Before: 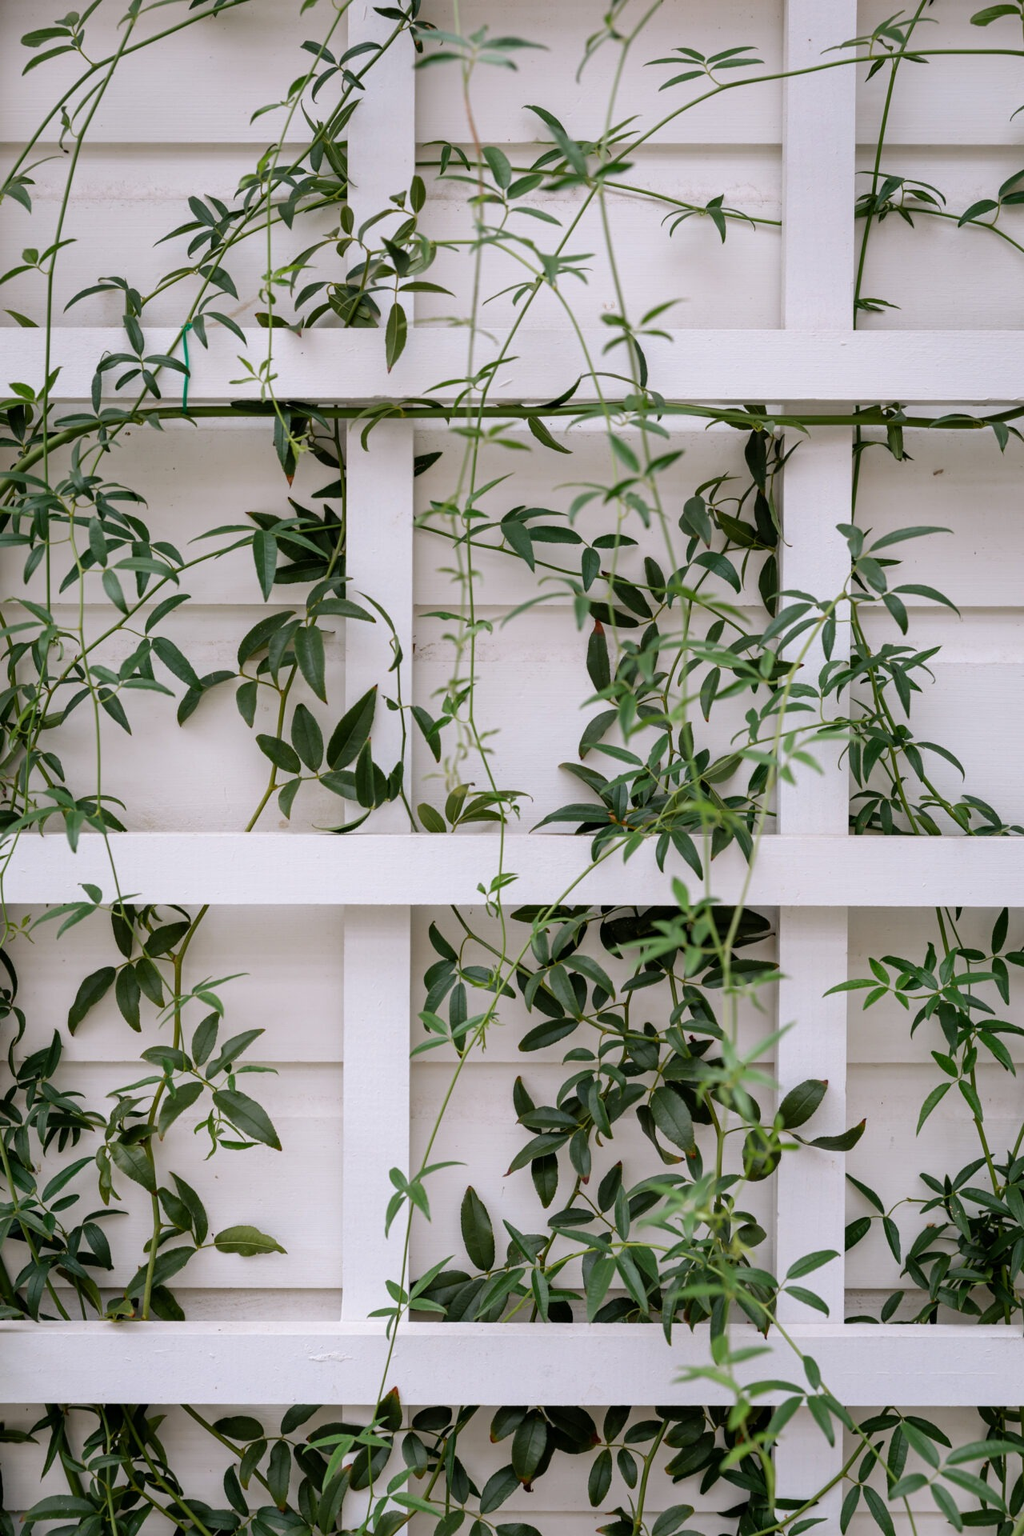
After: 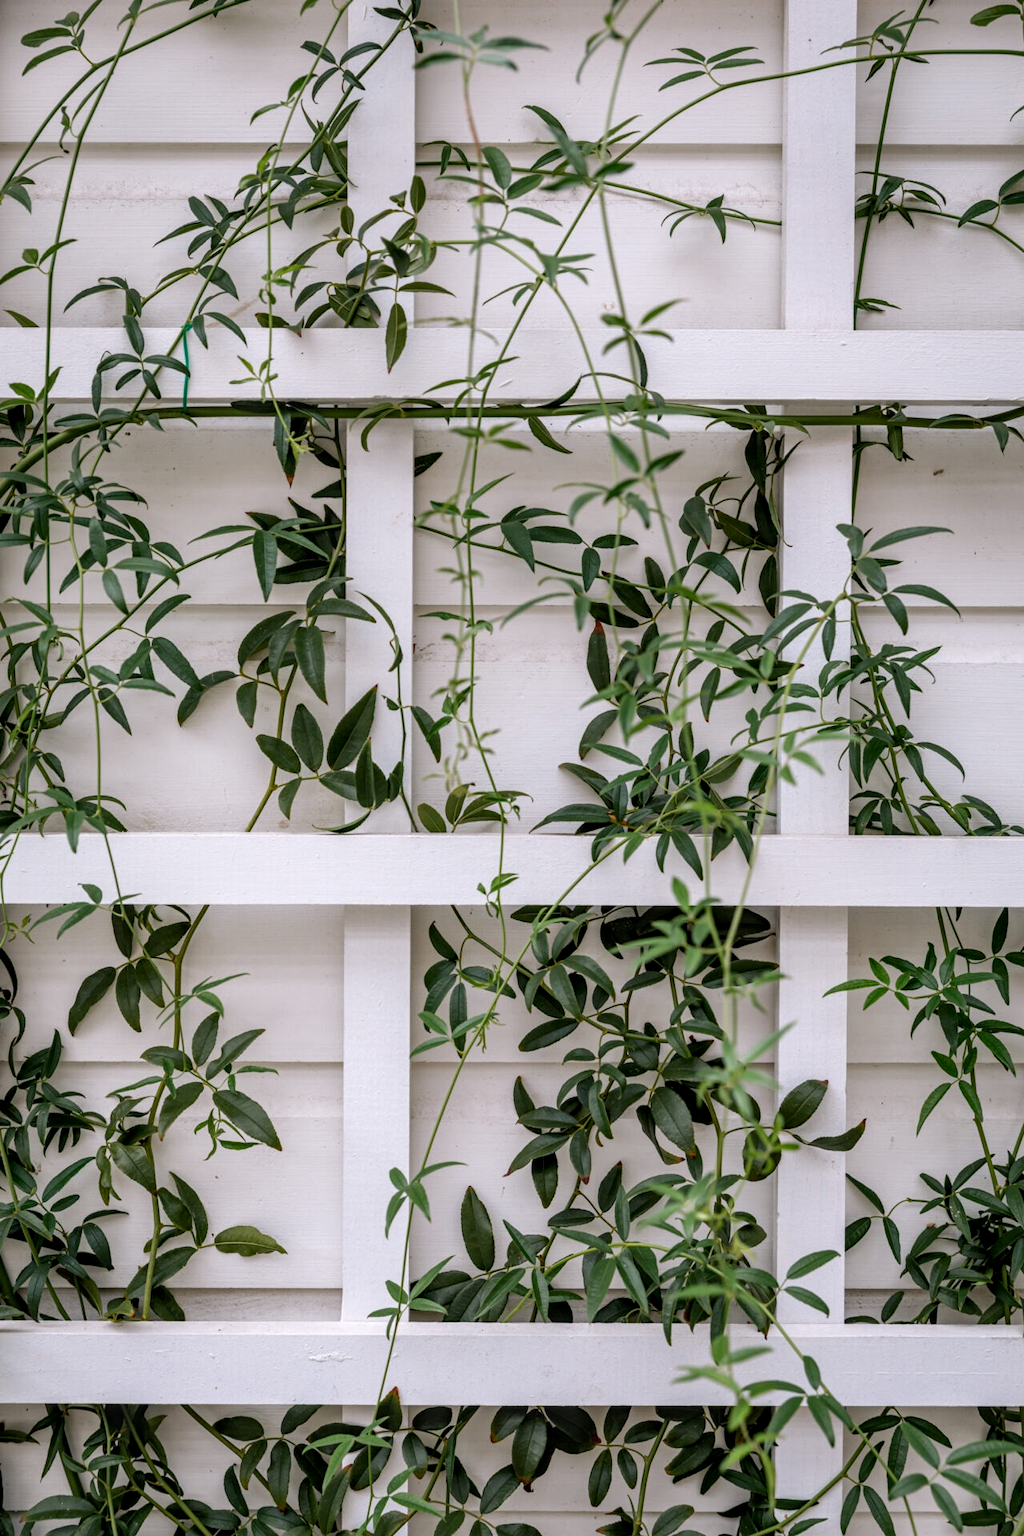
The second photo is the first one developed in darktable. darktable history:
local contrast: highlights 63%, detail 143%, midtone range 0.424
